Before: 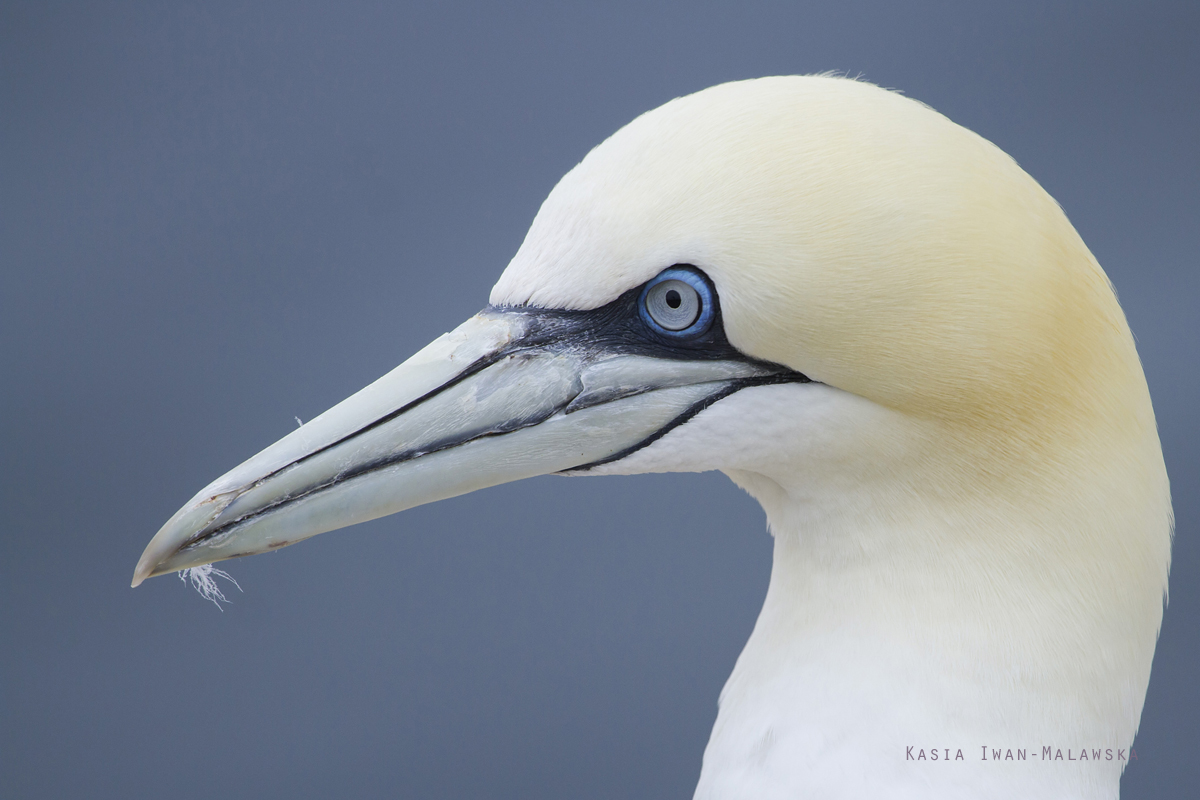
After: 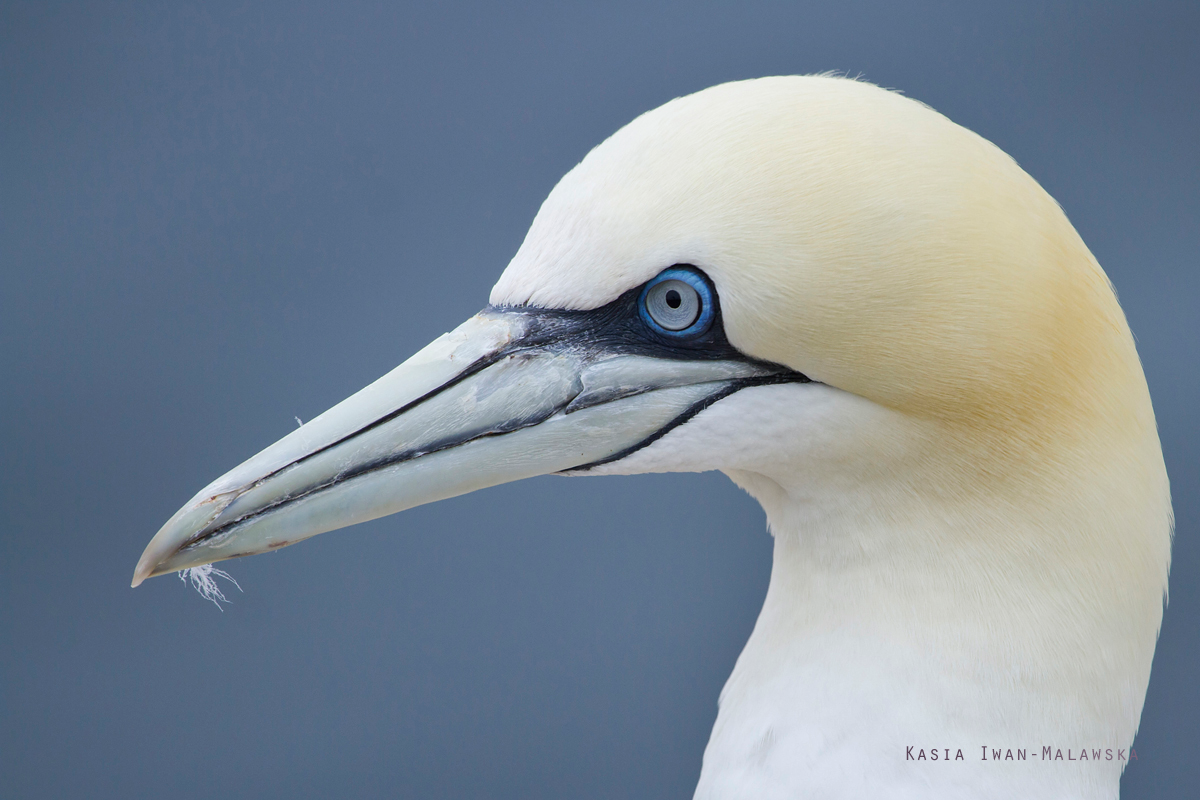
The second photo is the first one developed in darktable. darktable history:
shadows and highlights: shadows 12.04, white point adjustment 1.25, soften with gaussian
